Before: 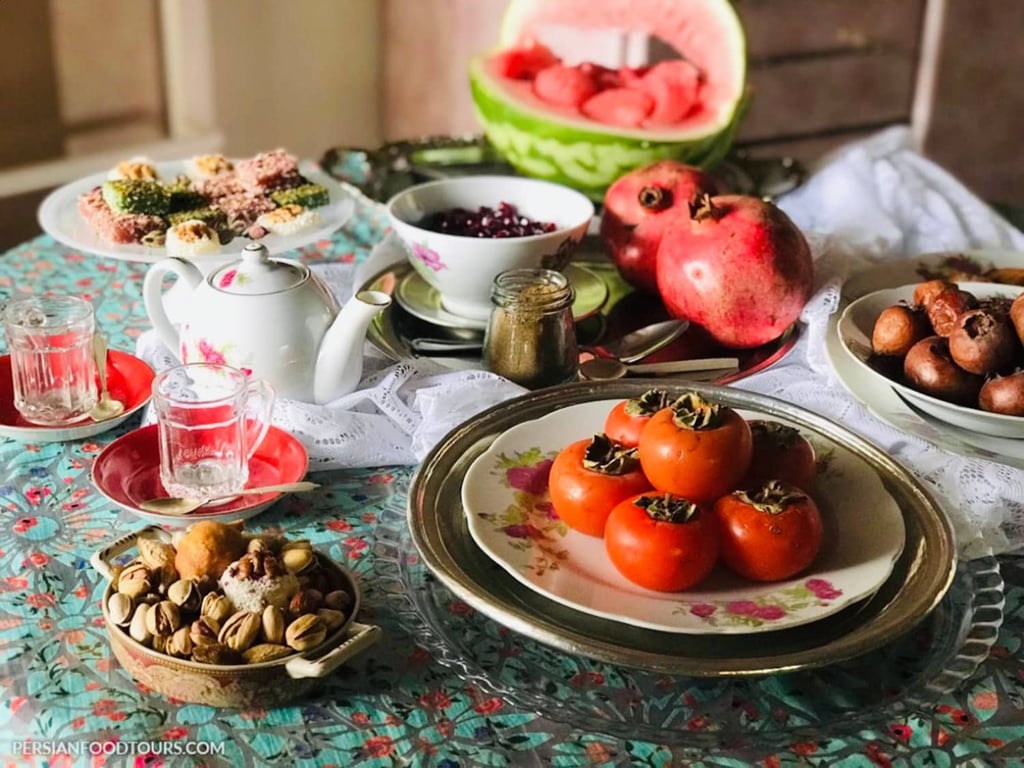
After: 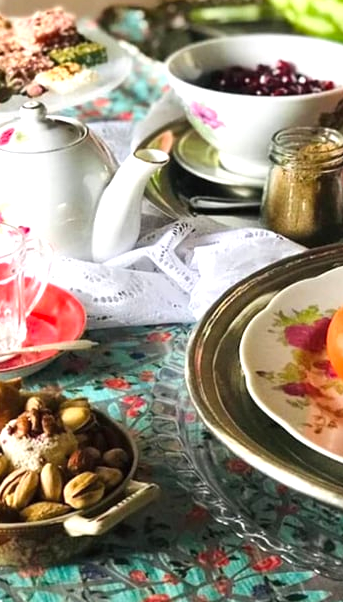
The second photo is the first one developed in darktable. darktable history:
crop and rotate: left 21.77%, top 18.528%, right 44.676%, bottom 2.997%
shadows and highlights: shadows -88.03, highlights -35.45, shadows color adjustment 99.15%, highlights color adjustment 0%, soften with gaussian
exposure: exposure 0.6 EV, compensate highlight preservation false
